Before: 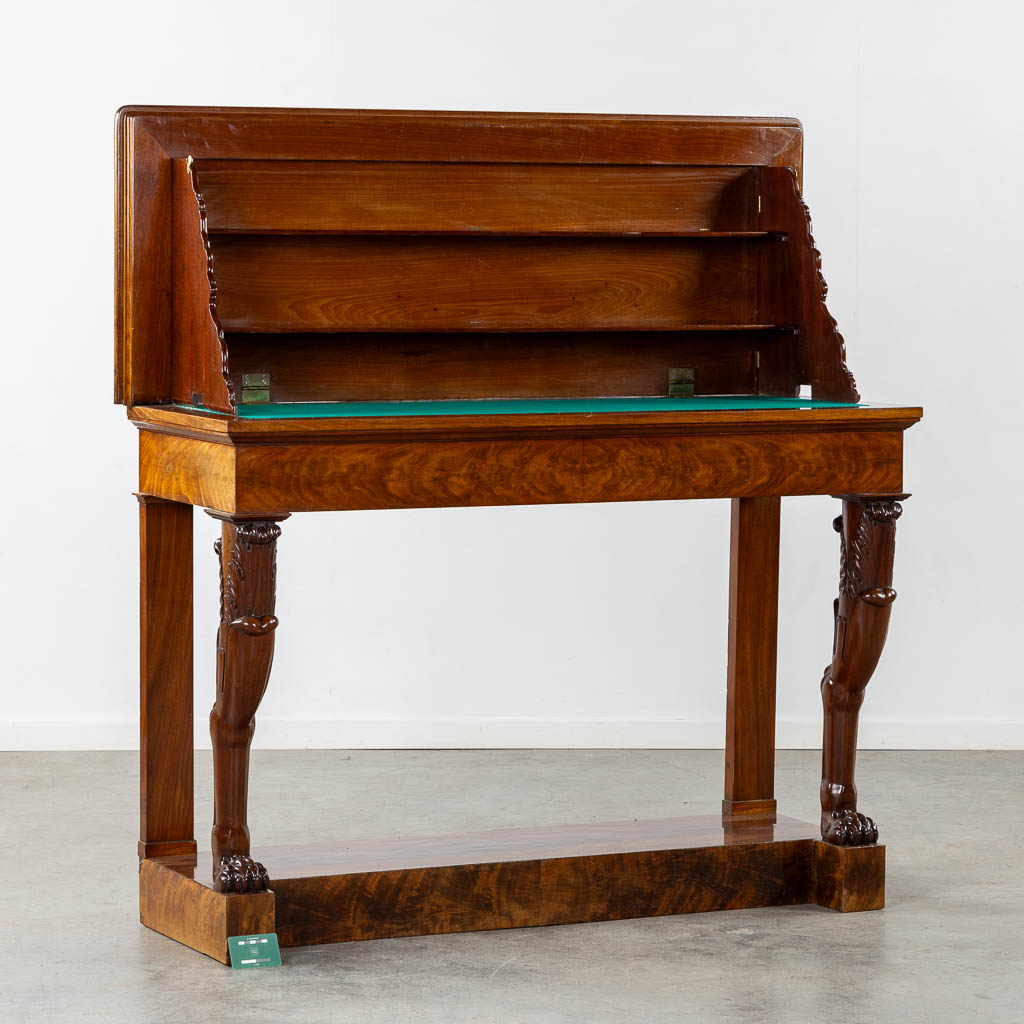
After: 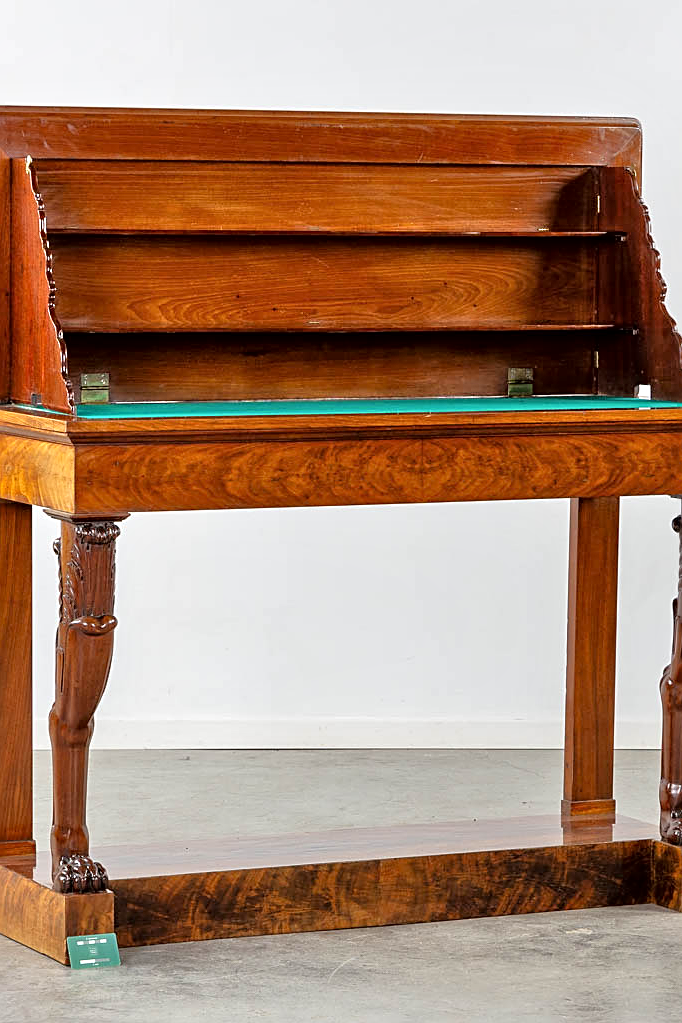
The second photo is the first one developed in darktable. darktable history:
crop and rotate: left 15.754%, right 17.579%
local contrast: mode bilateral grid, contrast 20, coarseness 50, detail 120%, midtone range 0.2
tone equalizer: -7 EV 0.15 EV, -6 EV 0.6 EV, -5 EV 1.15 EV, -4 EV 1.33 EV, -3 EV 1.15 EV, -2 EV 0.6 EV, -1 EV 0.15 EV, mask exposure compensation -0.5 EV
sharpen: on, module defaults
